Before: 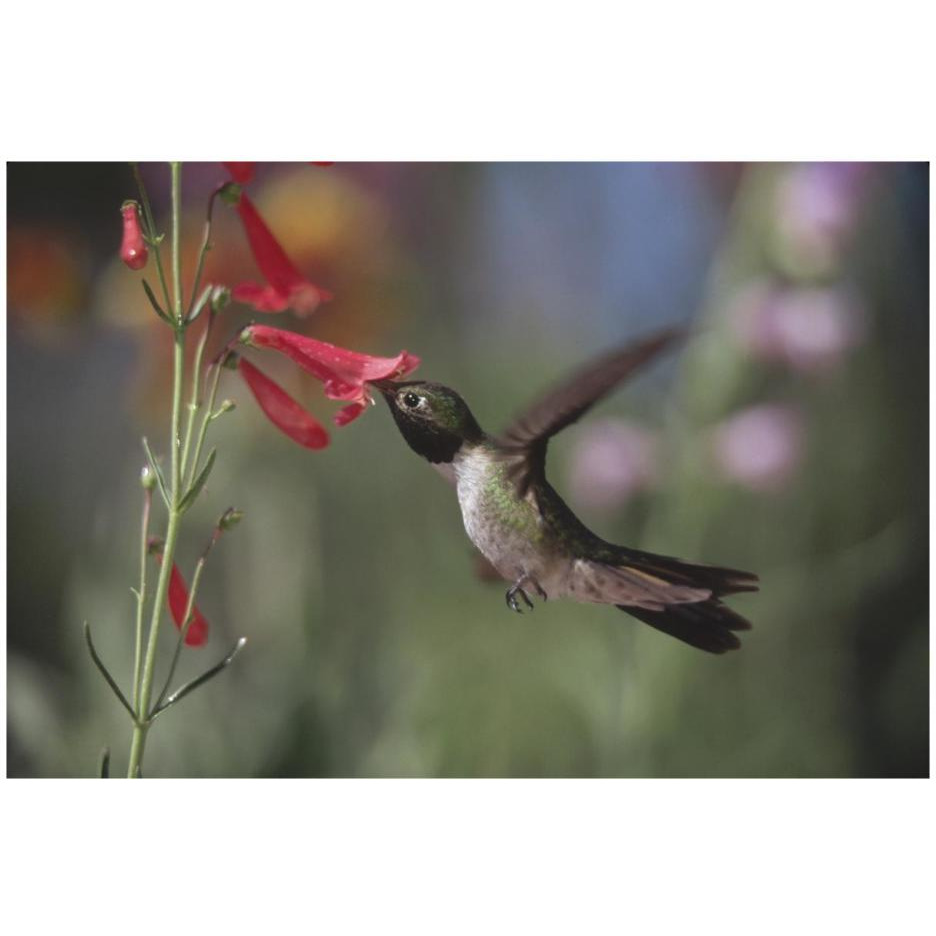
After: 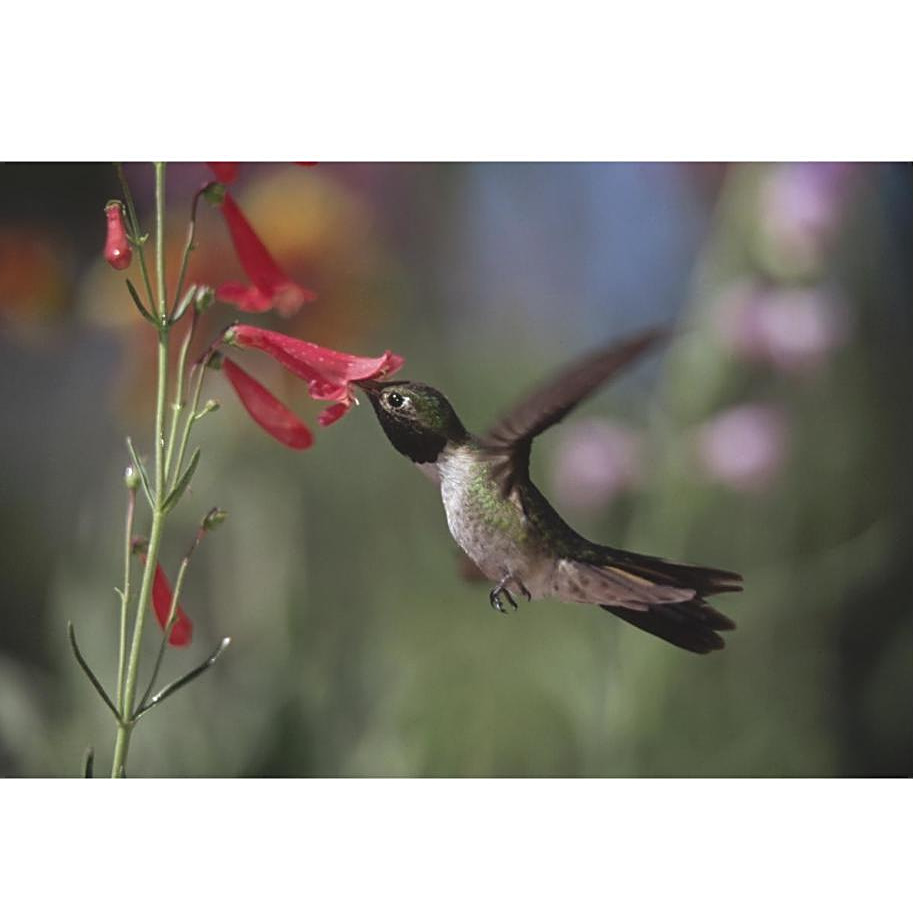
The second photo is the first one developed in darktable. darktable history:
crop and rotate: left 1.774%, right 0.633%, bottom 1.28%
sharpen: on, module defaults
tone equalizer: on, module defaults
